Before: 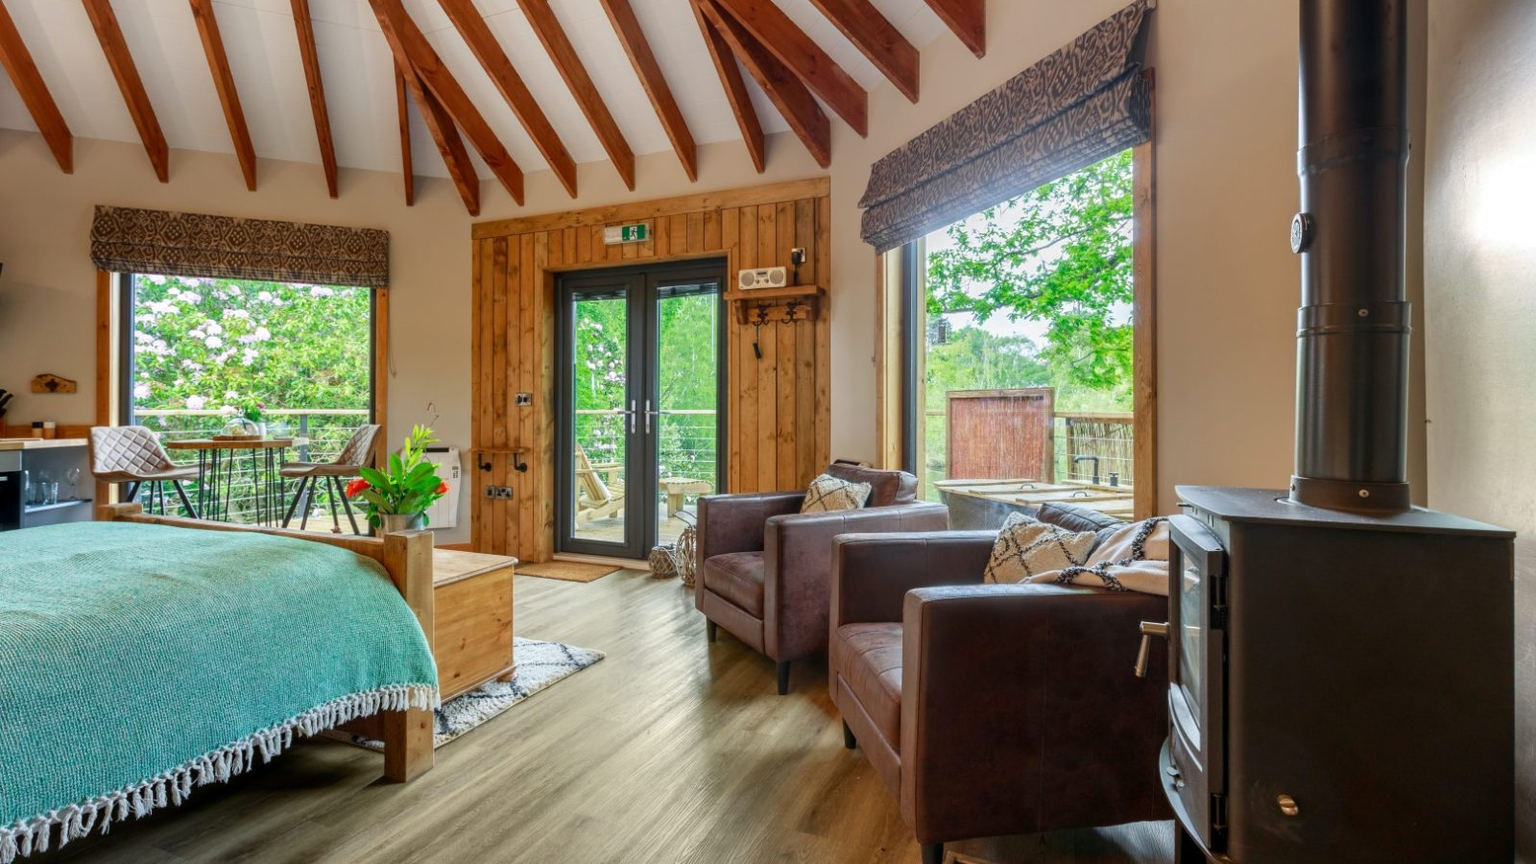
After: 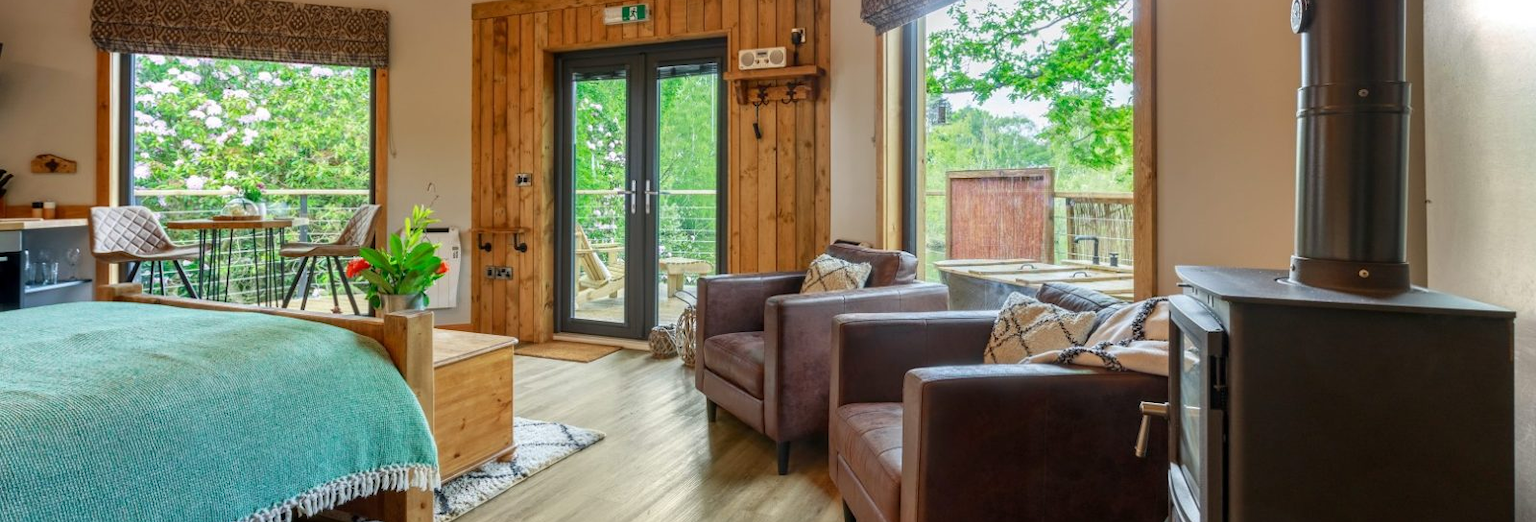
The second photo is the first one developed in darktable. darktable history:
crop and rotate: top 25.499%, bottom 14.053%
